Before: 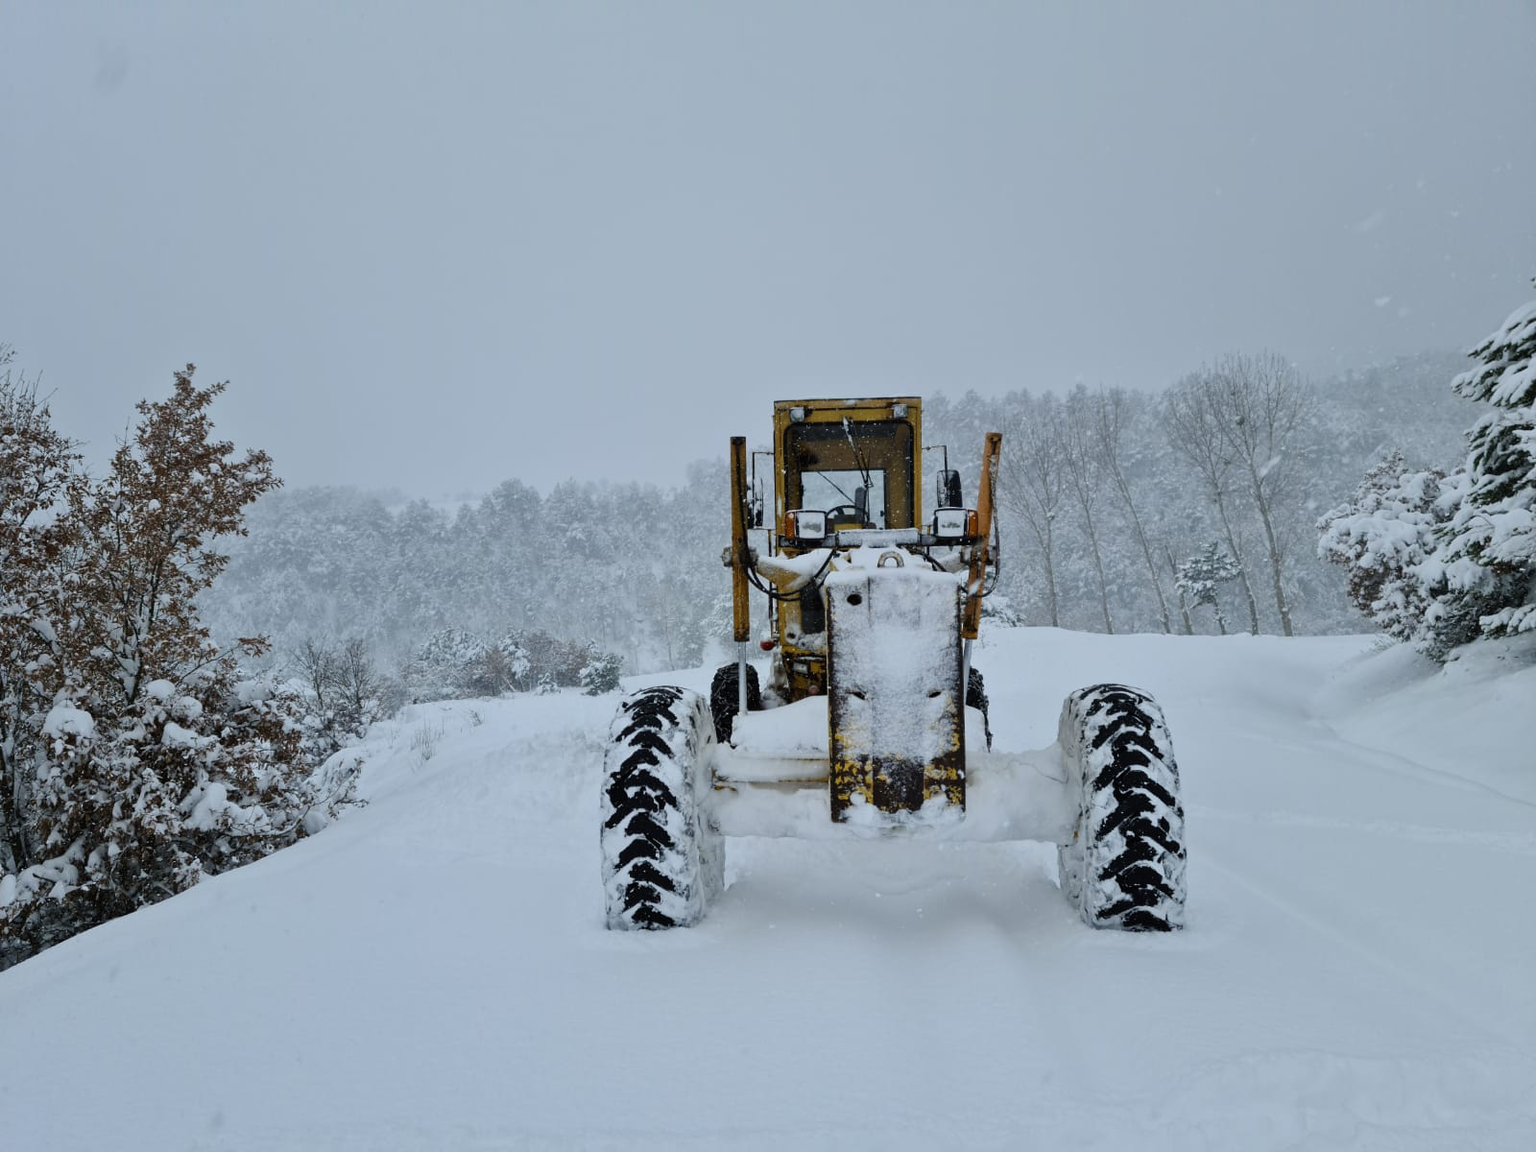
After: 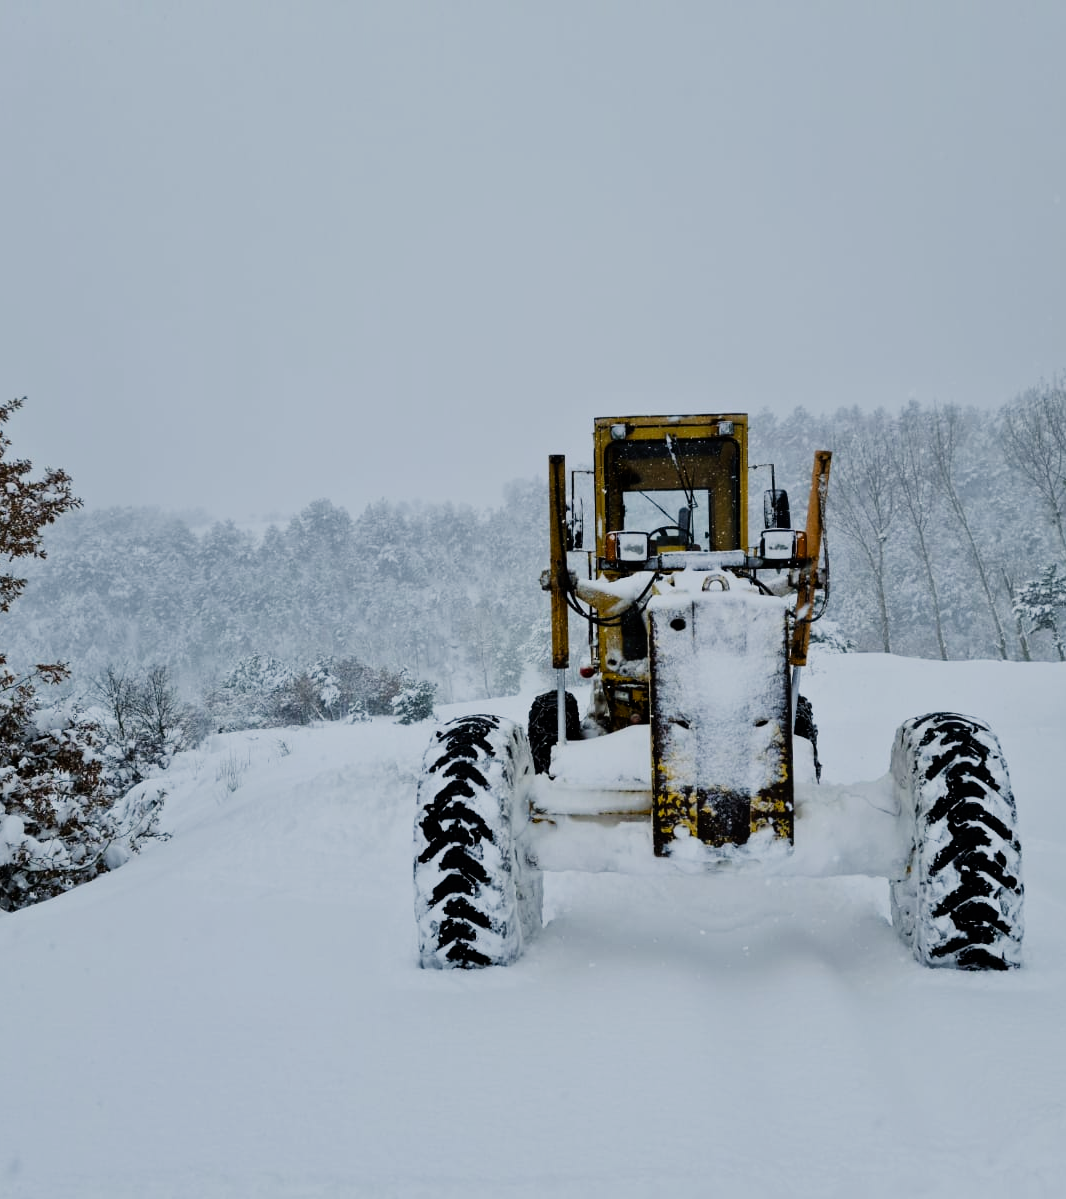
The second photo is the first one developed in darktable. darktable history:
sigmoid: contrast 1.54, target black 0
crop and rotate: left 13.342%, right 19.991%
